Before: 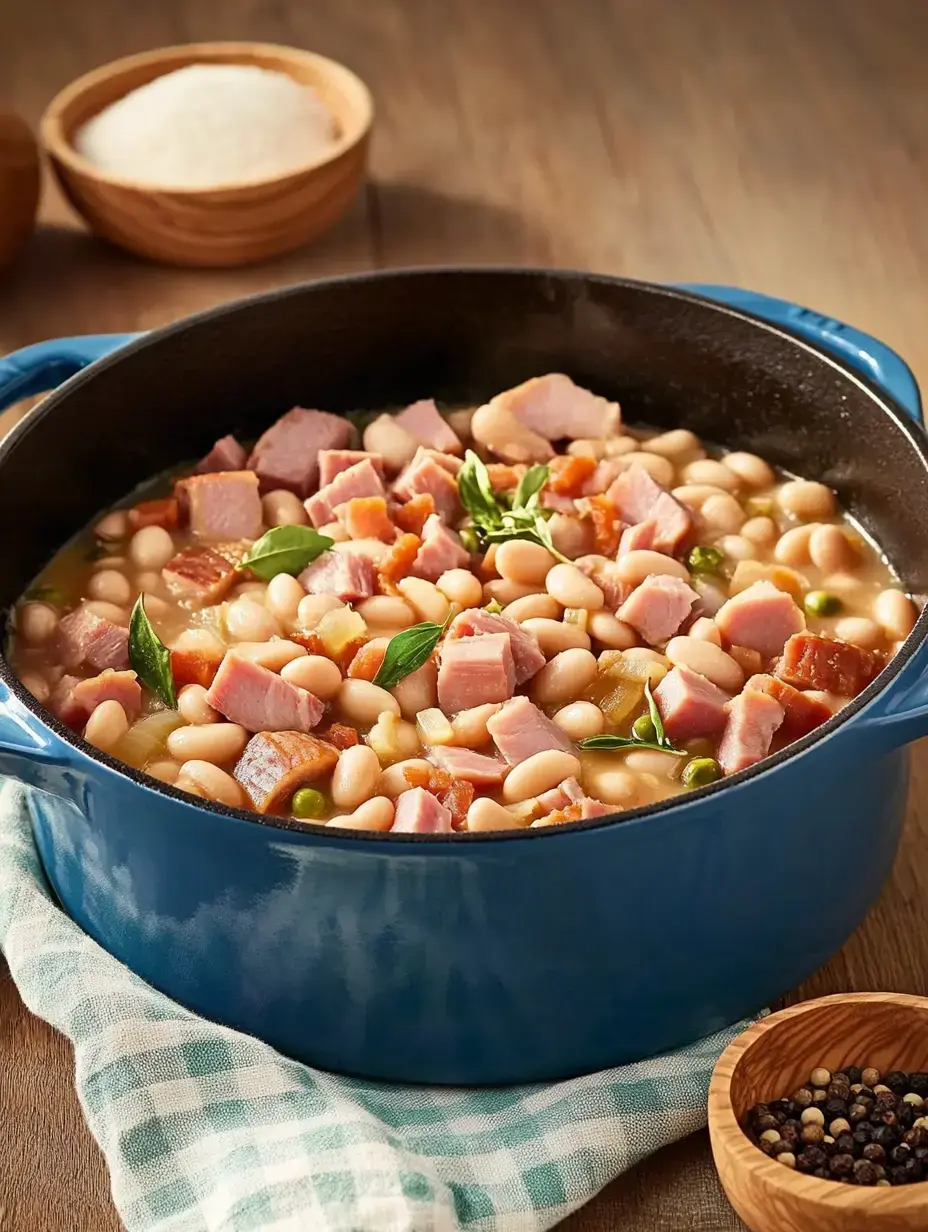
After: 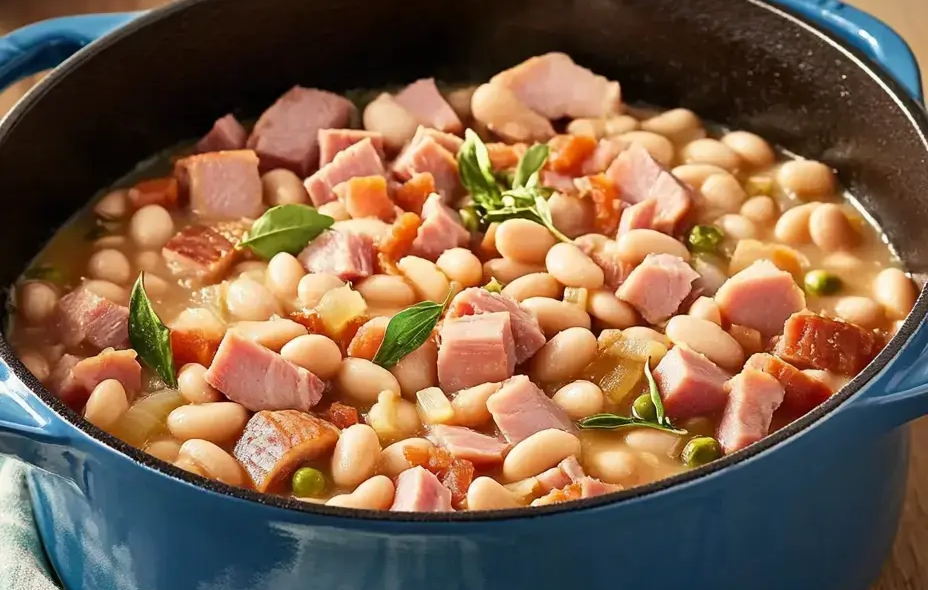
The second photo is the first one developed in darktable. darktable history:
crop and rotate: top 26.092%, bottom 25.963%
